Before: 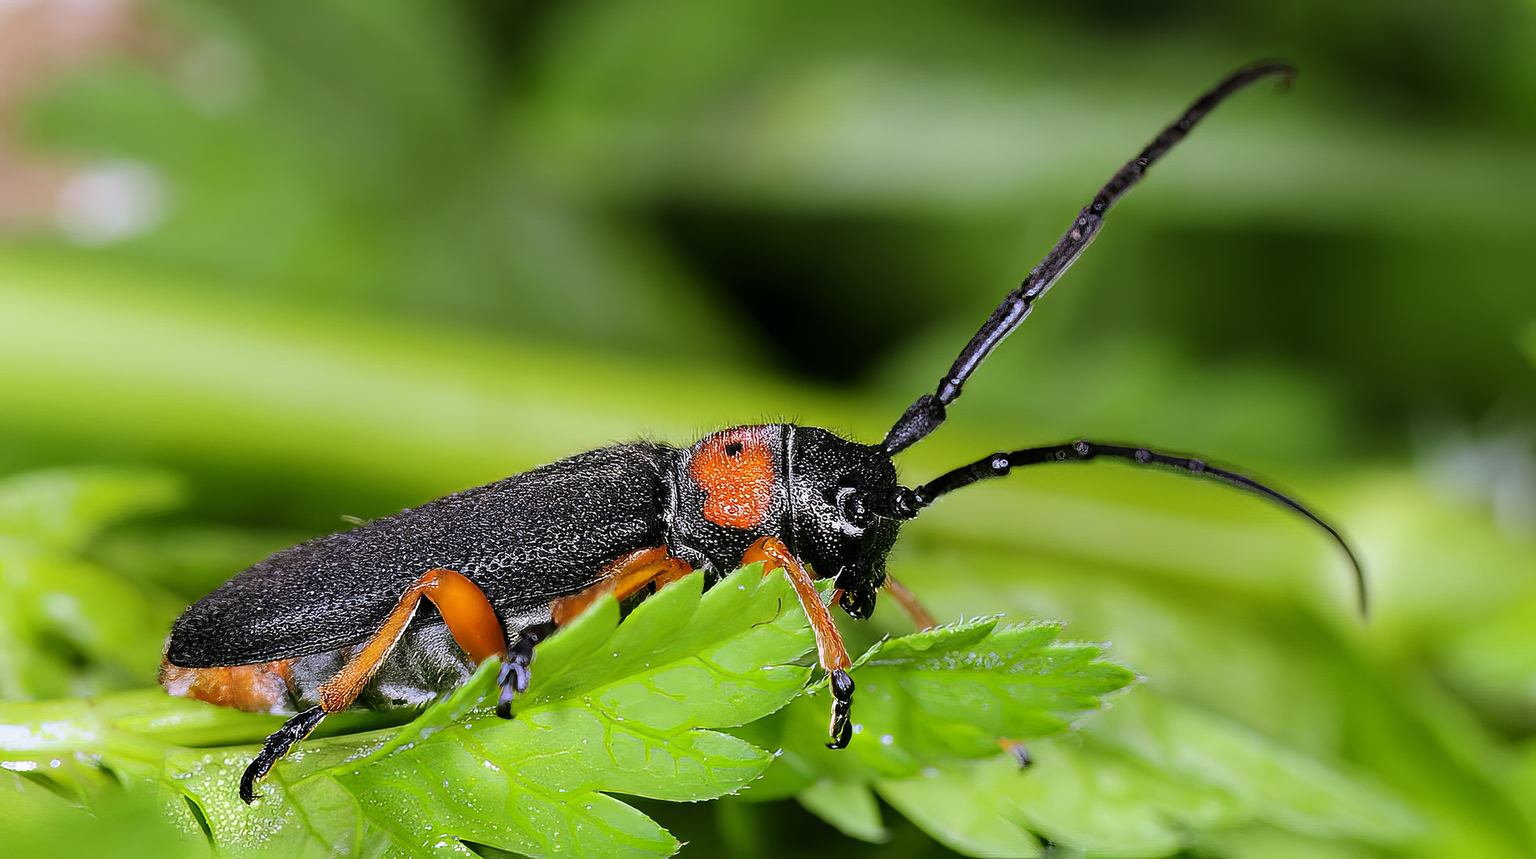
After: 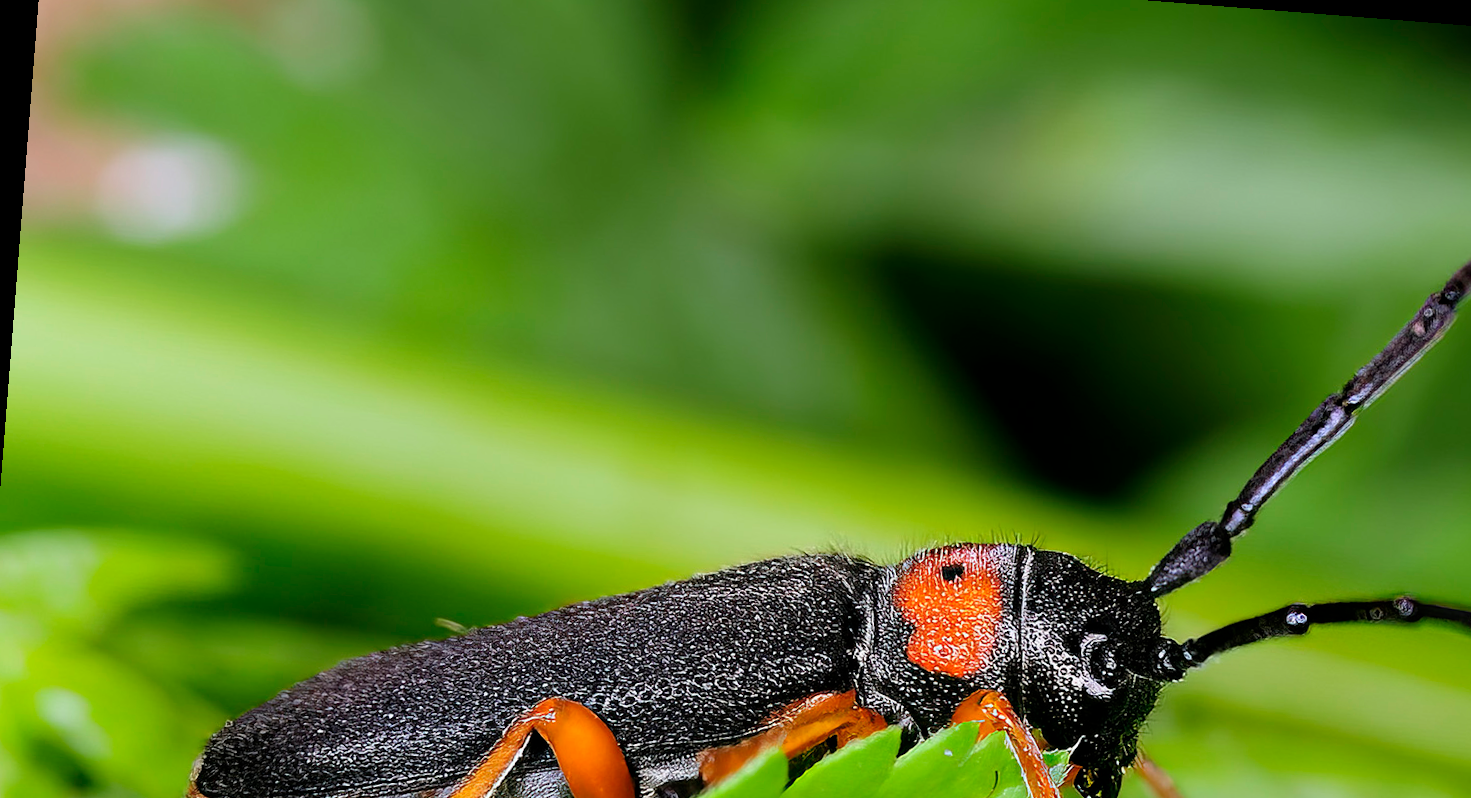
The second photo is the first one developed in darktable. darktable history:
crop and rotate: angle -4.5°, left 2.011%, top 6.773%, right 27.309%, bottom 30.499%
